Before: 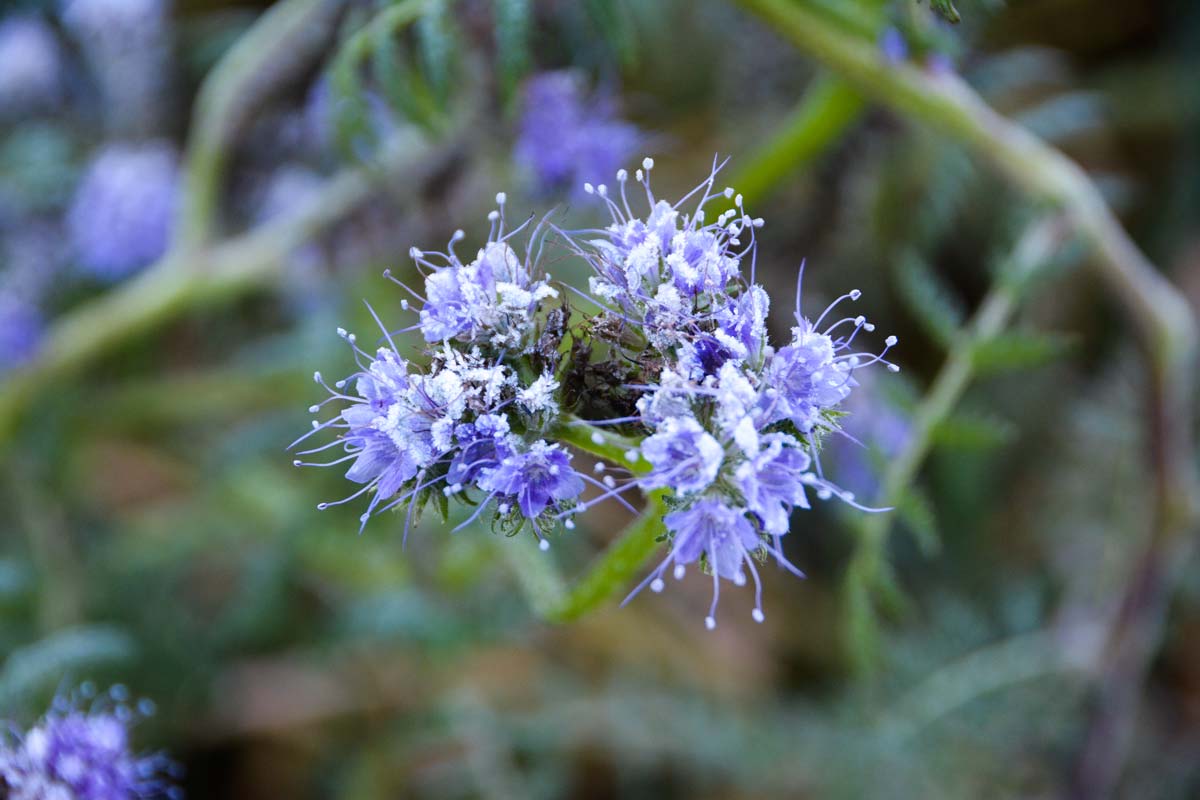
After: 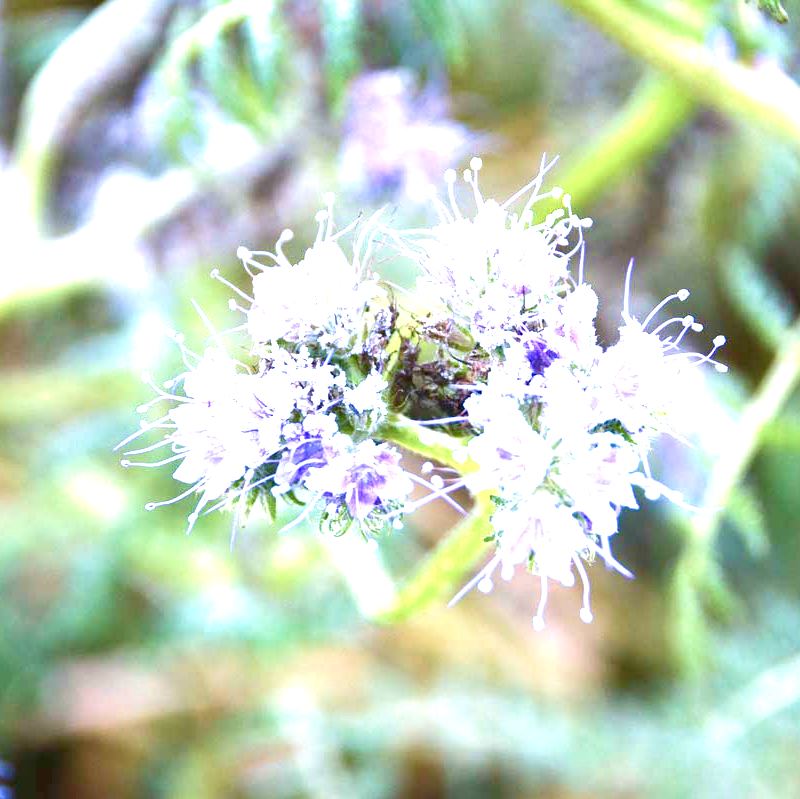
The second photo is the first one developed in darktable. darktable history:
exposure: black level correction 0, exposure 2.38 EV, compensate highlight preservation false
velvia: on, module defaults
crop and rotate: left 14.34%, right 18.959%
color balance rgb: highlights gain › luminance 14.507%, perceptual saturation grading › global saturation -0.012%, perceptual saturation grading › highlights -25.121%, perceptual saturation grading › shadows 29.903%, contrast -9.929%
